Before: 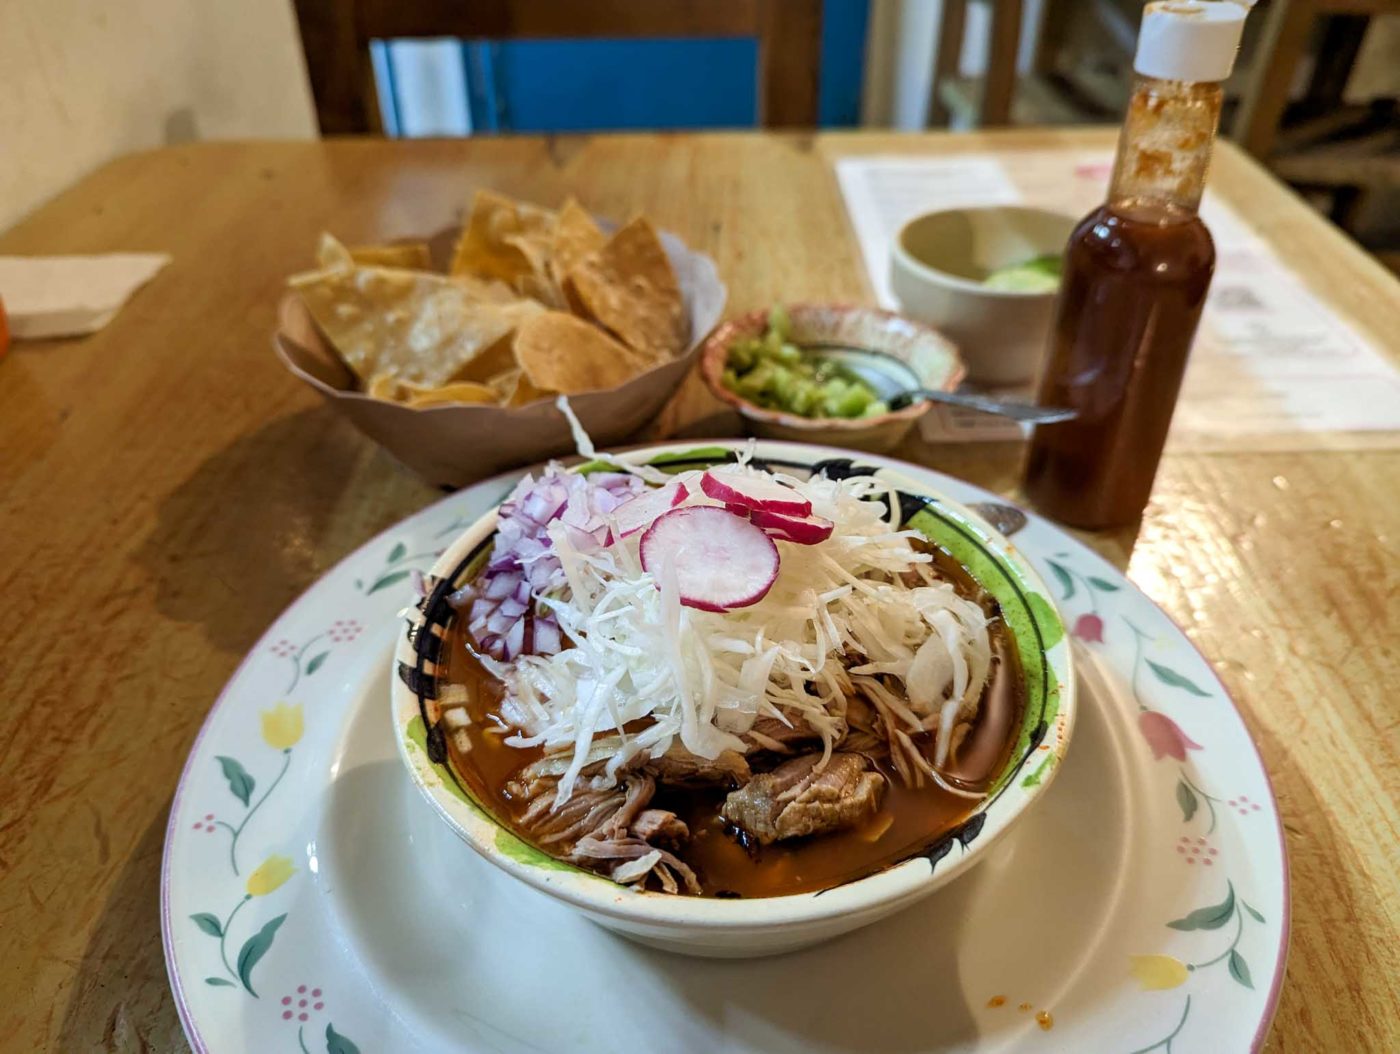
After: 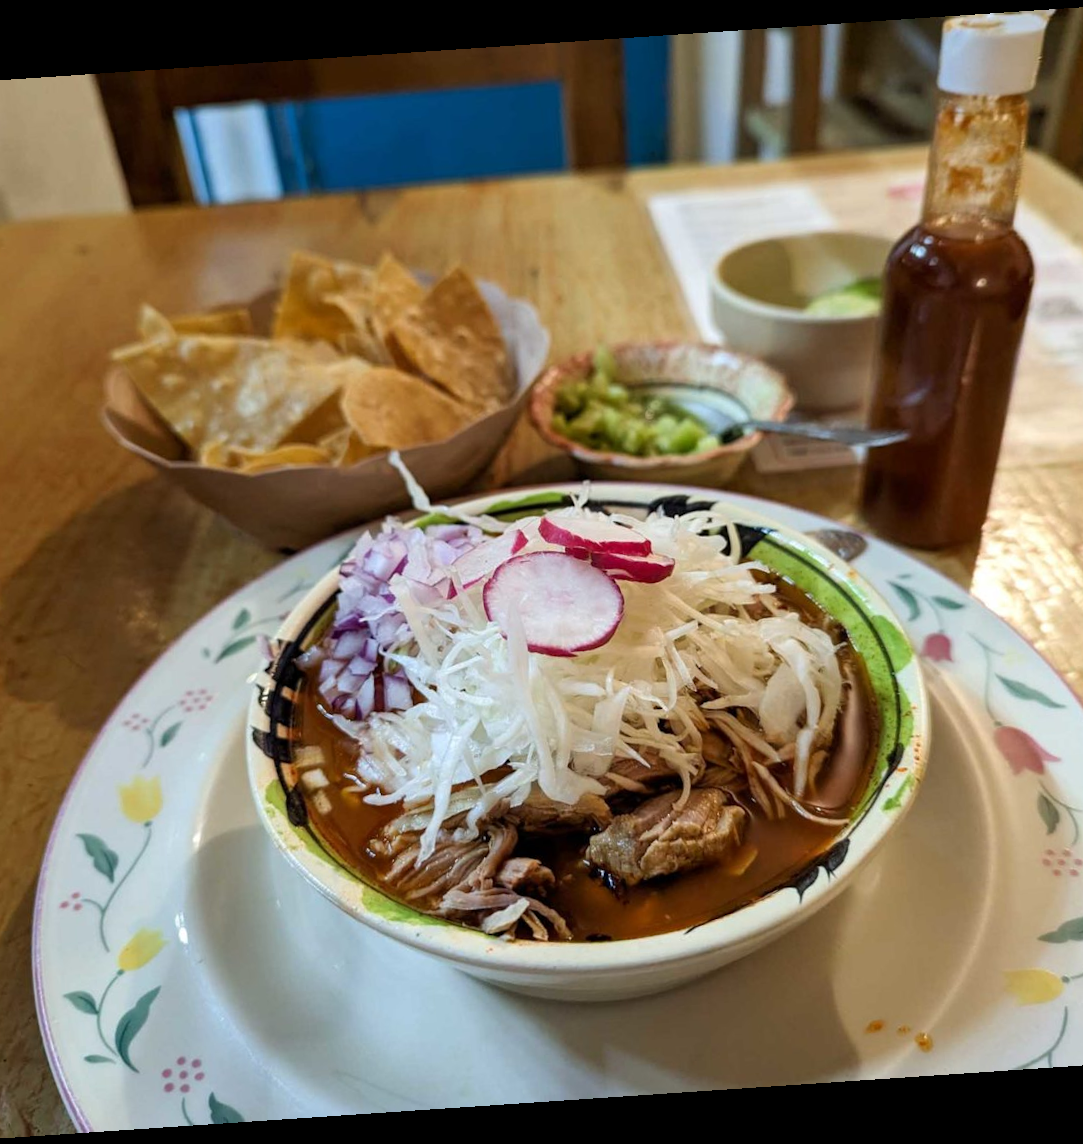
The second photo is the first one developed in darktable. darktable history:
rotate and perspective: rotation -4.2°, shear 0.006, automatic cropping off
crop: left 13.443%, right 13.31%
